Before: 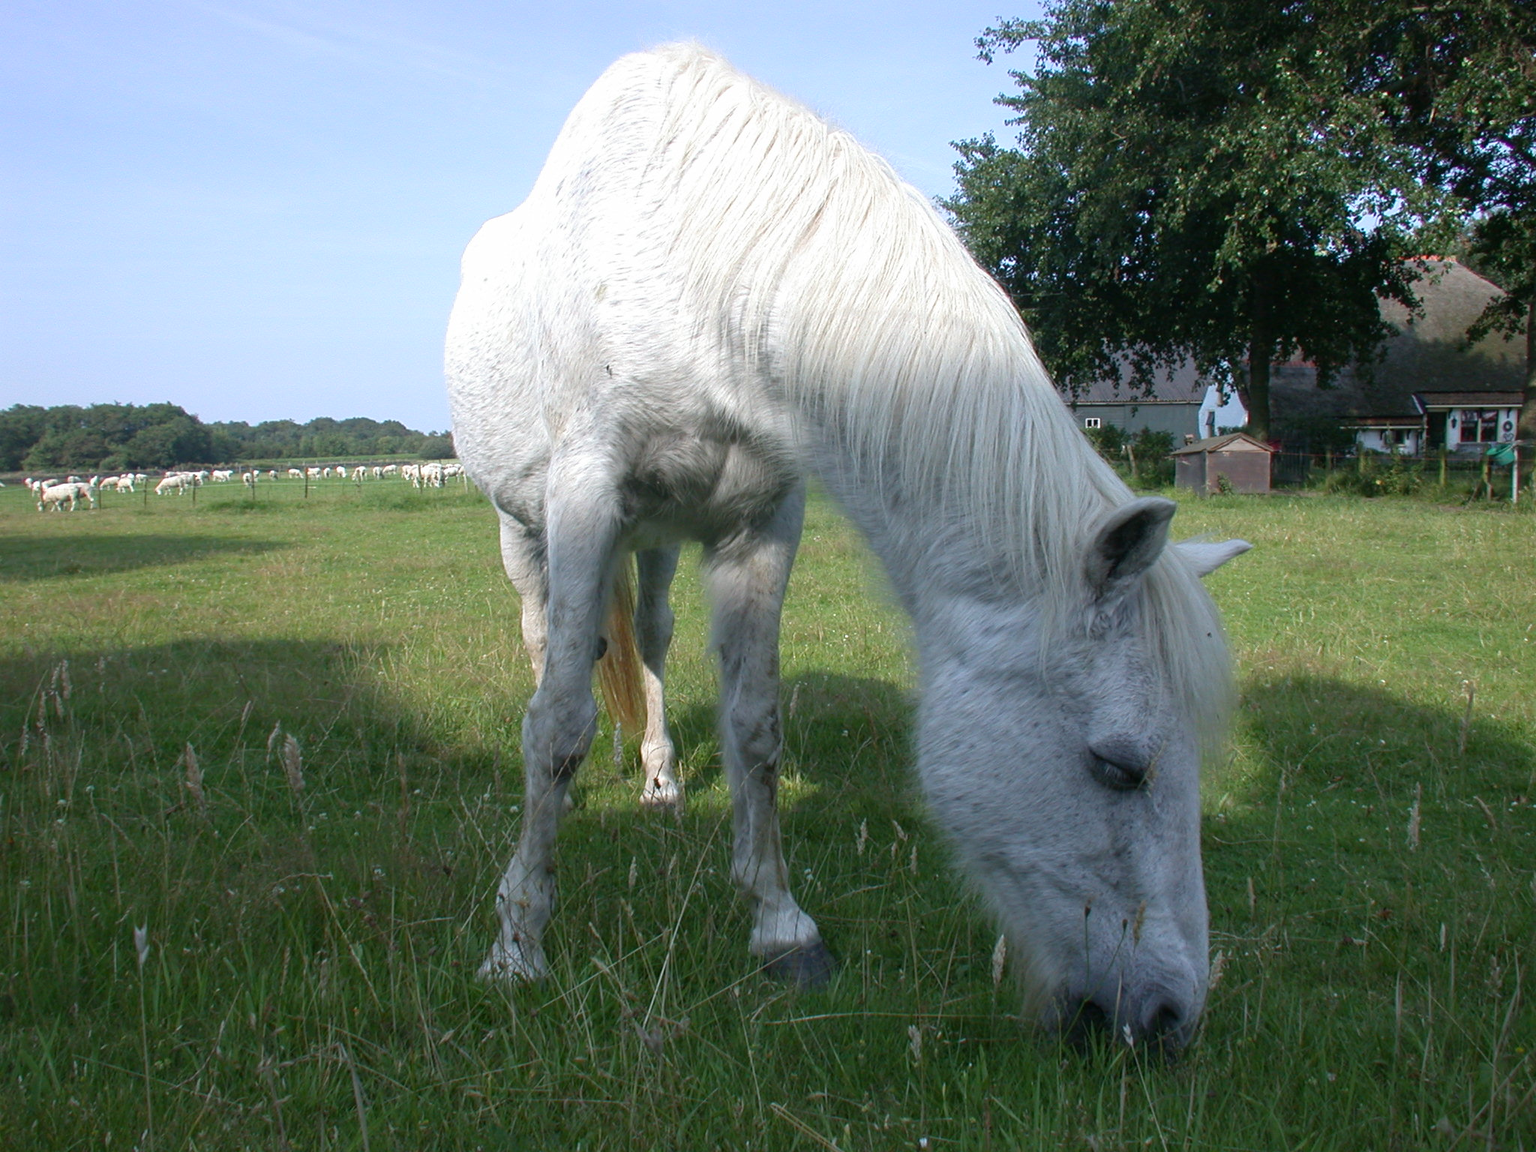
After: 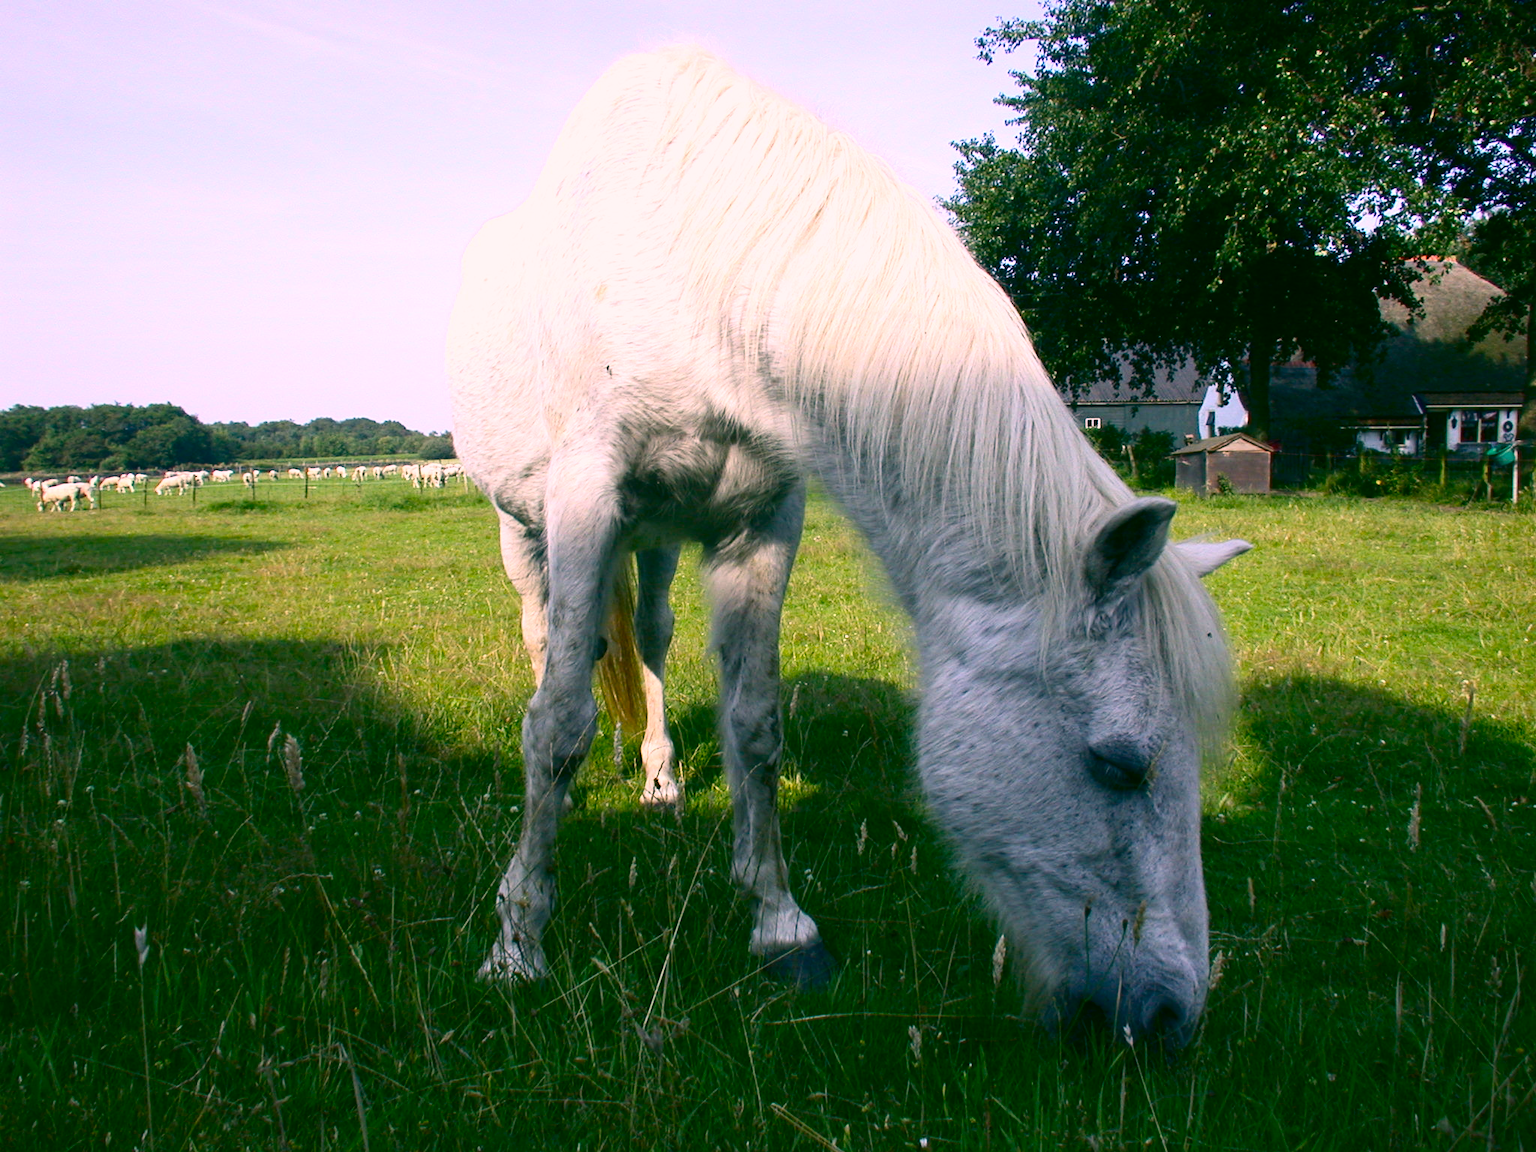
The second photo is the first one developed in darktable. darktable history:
color balance rgb: perceptual saturation grading › global saturation 40%, global vibrance 15%
contrast brightness saturation: contrast 0.28
color correction: highlights a* 5.3, highlights b* 24.26, shadows a* -15.58, shadows b* 4.02
white balance: red 1.066, blue 1.119
